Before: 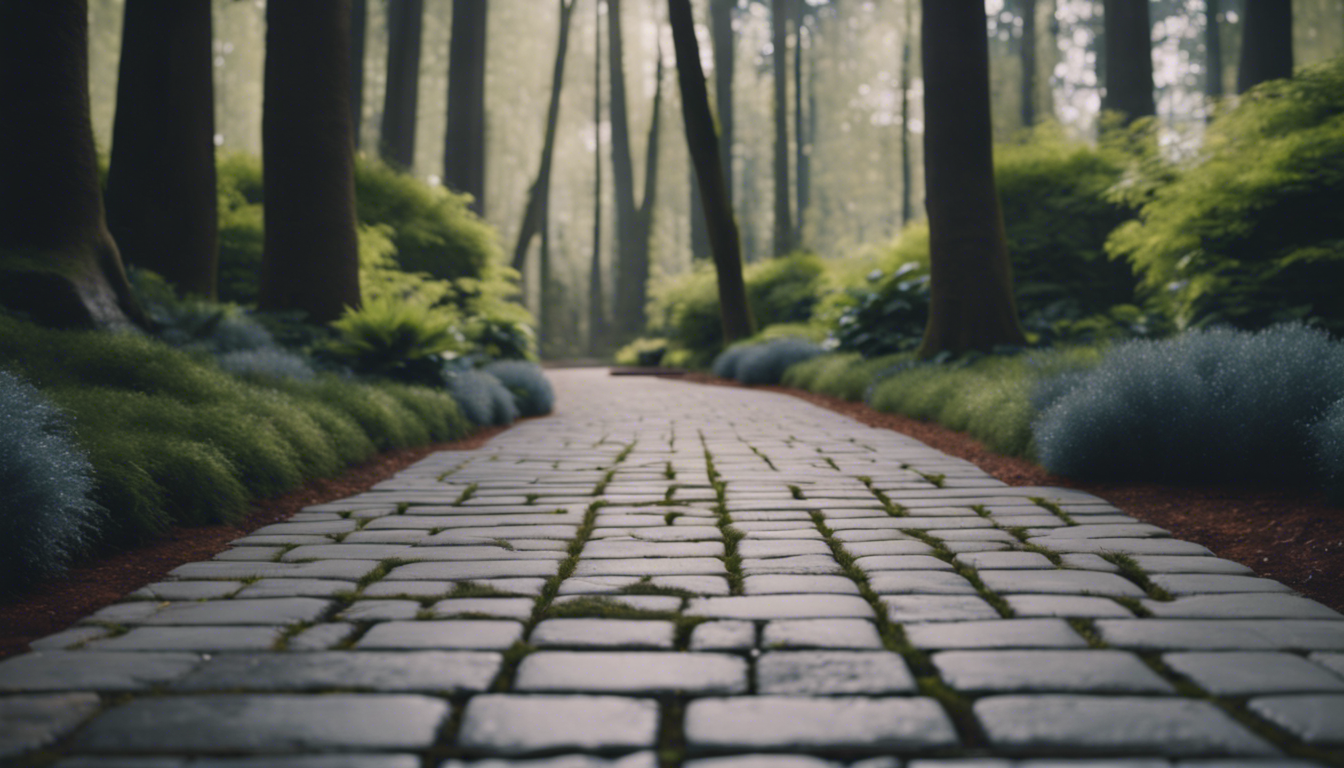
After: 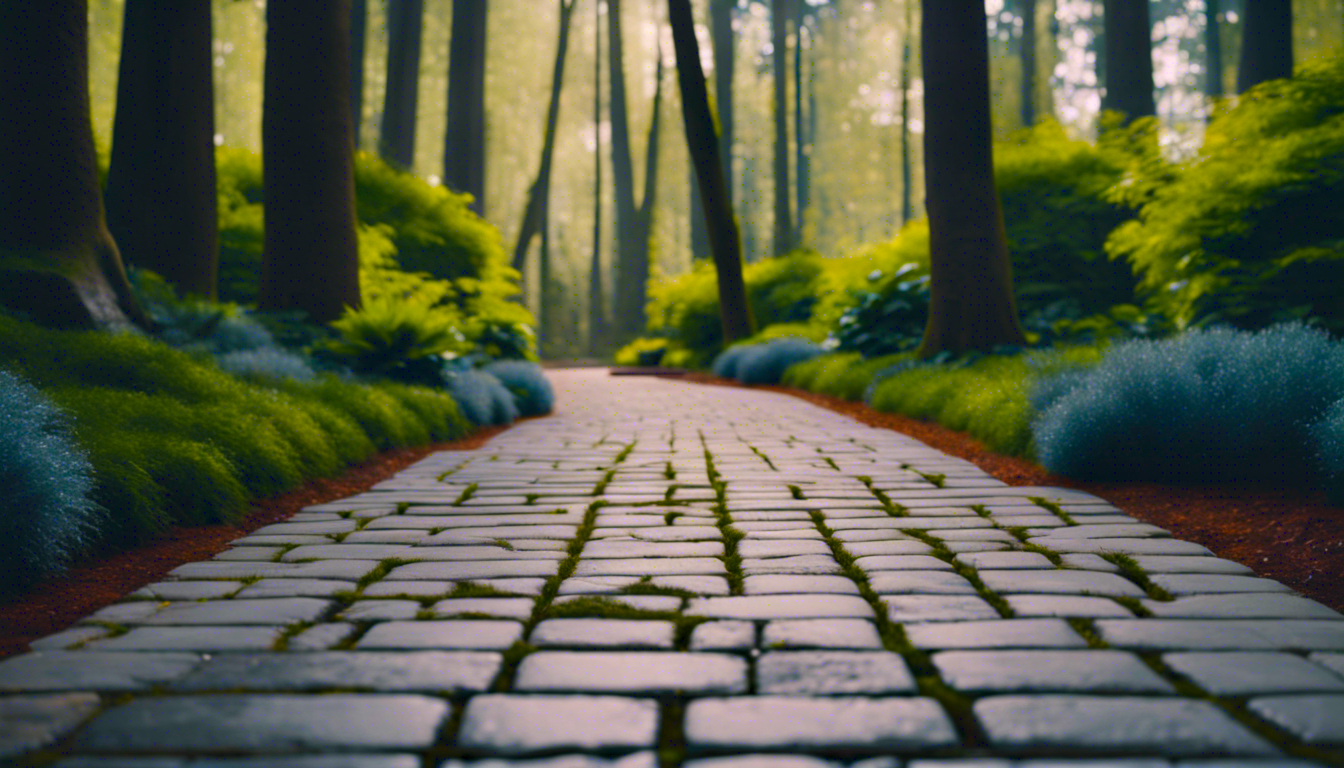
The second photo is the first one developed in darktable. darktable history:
color balance rgb: linear chroma grading › global chroma 42%, perceptual saturation grading › global saturation 42%, global vibrance 33%
contrast equalizer: octaves 7, y [[0.6 ×6], [0.55 ×6], [0 ×6], [0 ×6], [0 ×6]], mix 0.3
